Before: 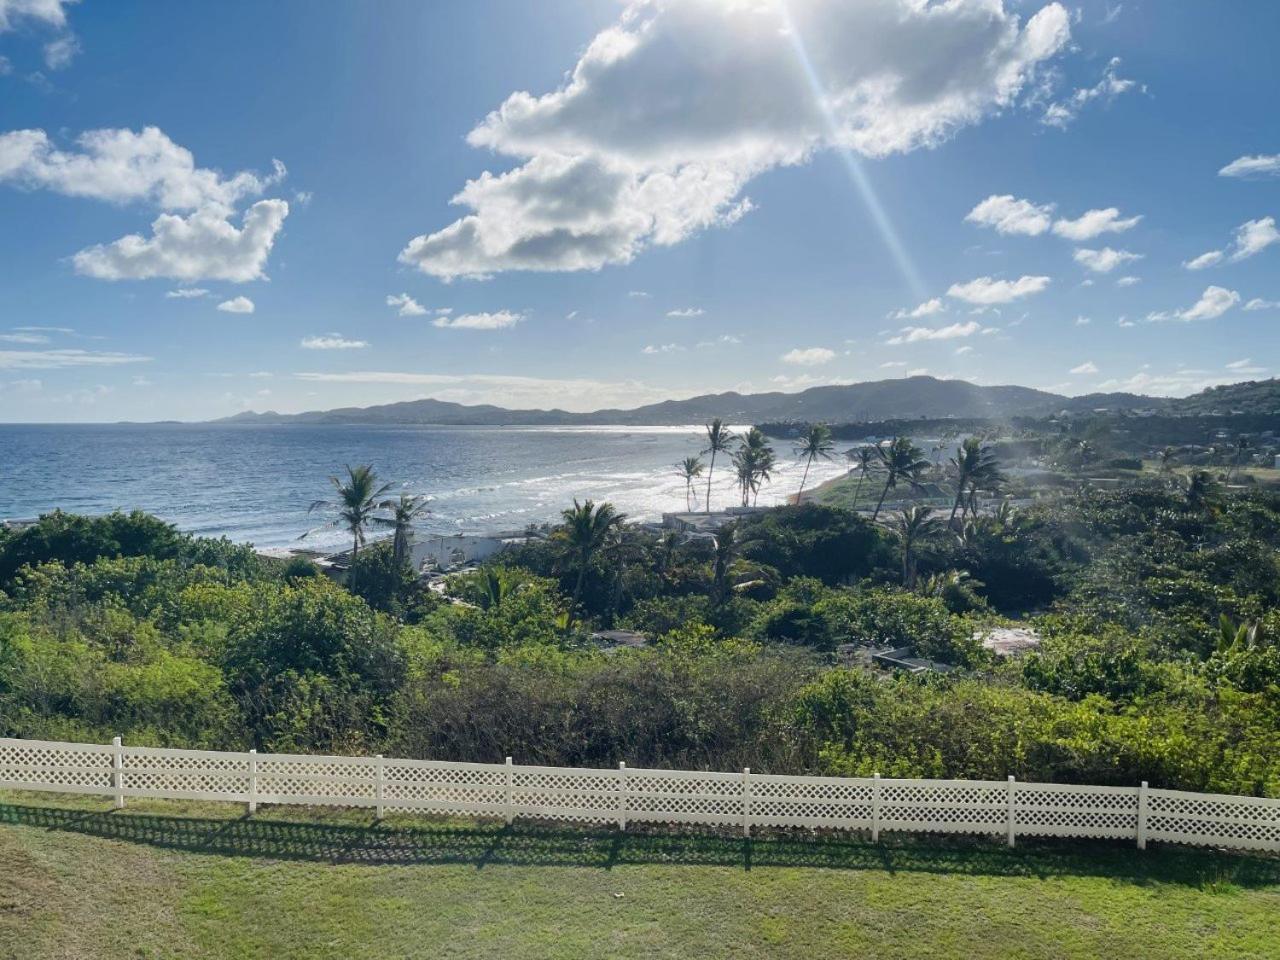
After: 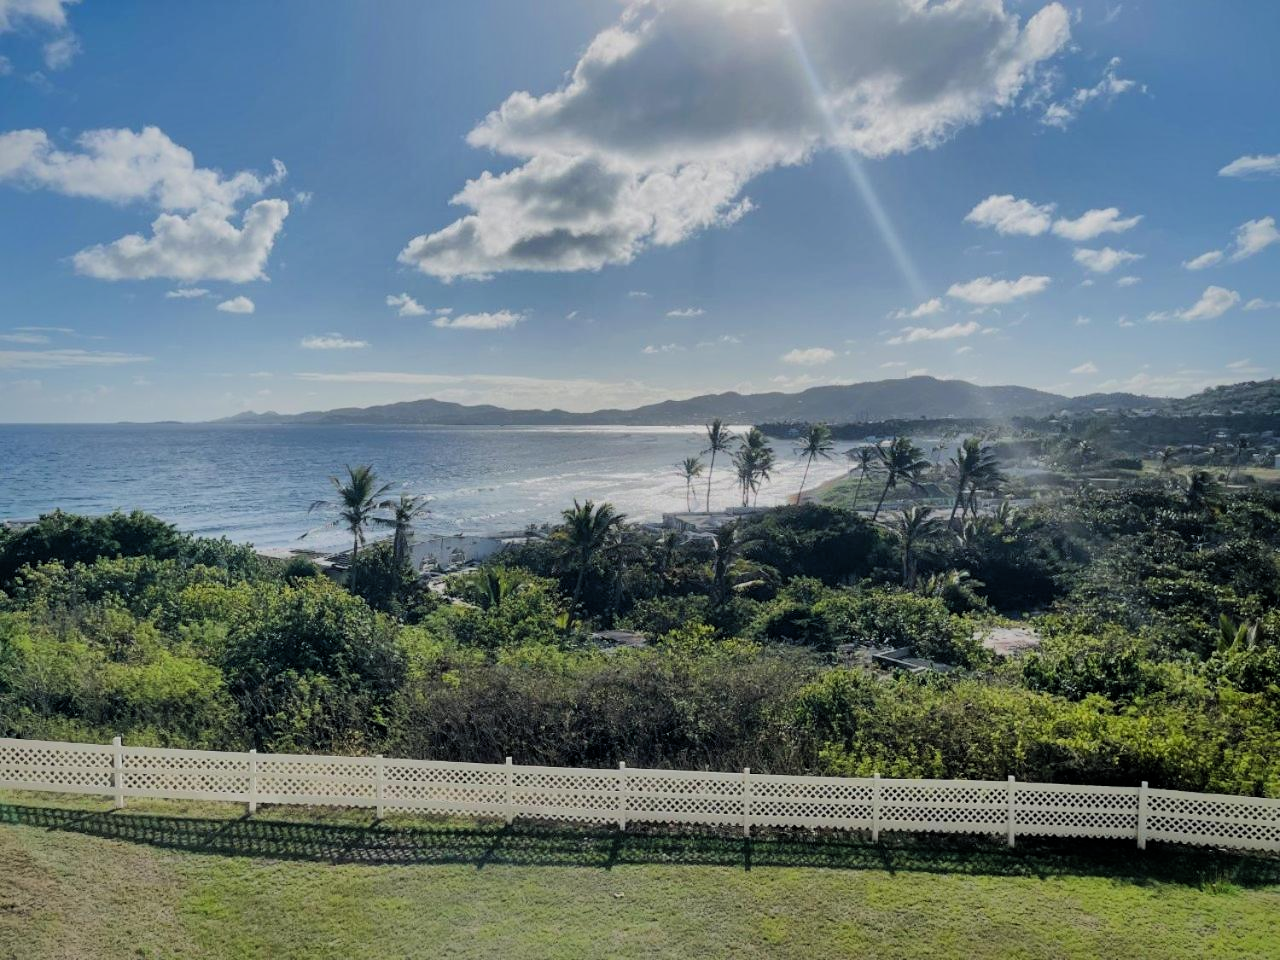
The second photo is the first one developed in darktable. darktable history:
shadows and highlights: shadows 25.81, highlights -70.65
filmic rgb: middle gray luminance 12.59%, black relative exposure -10.15 EV, white relative exposure 3.47 EV, target black luminance 0%, hardness 5.76, latitude 45.04%, contrast 1.22, highlights saturation mix 5.35%, shadows ↔ highlights balance 27.33%
